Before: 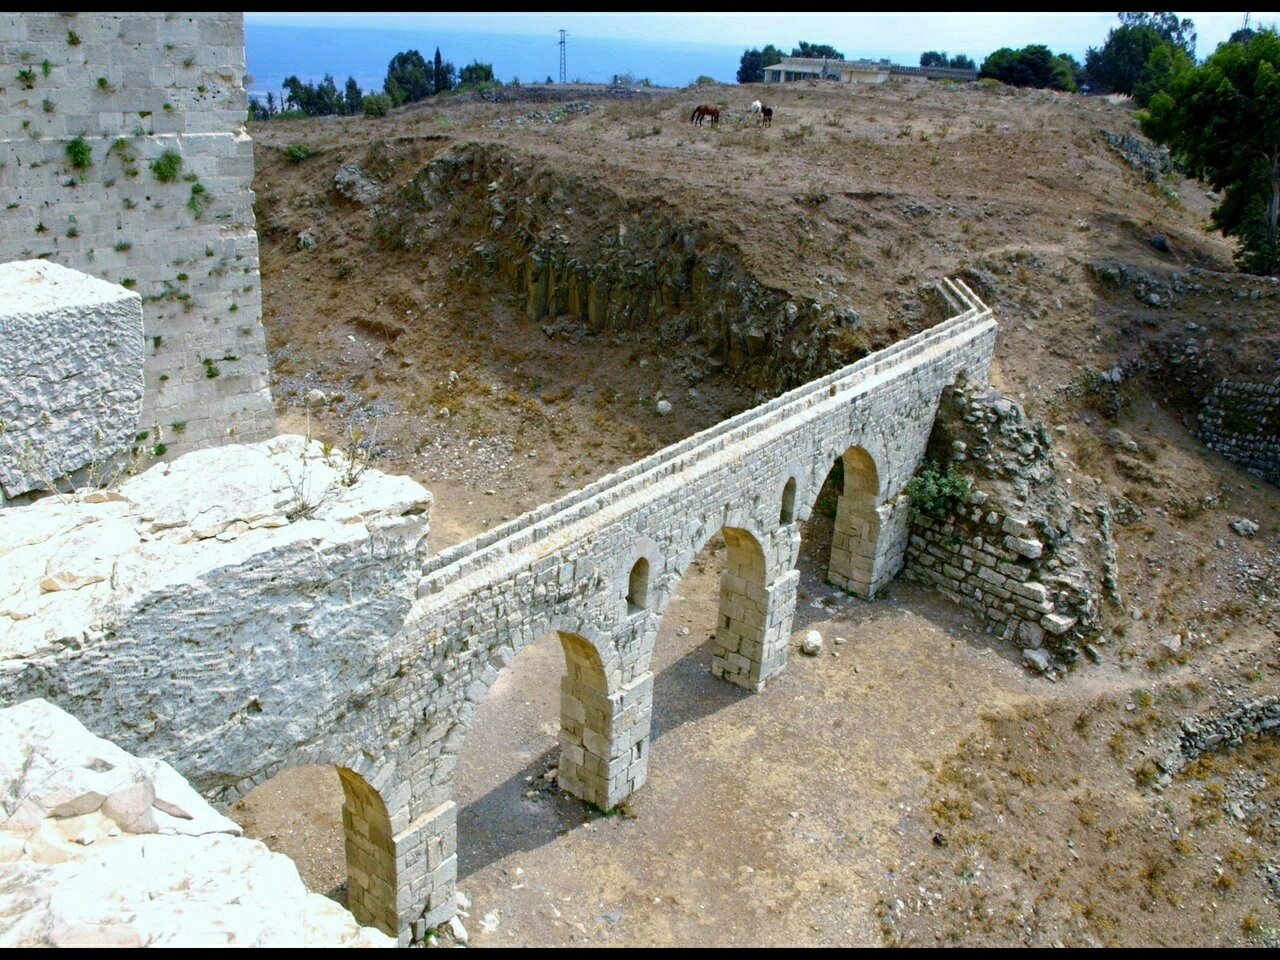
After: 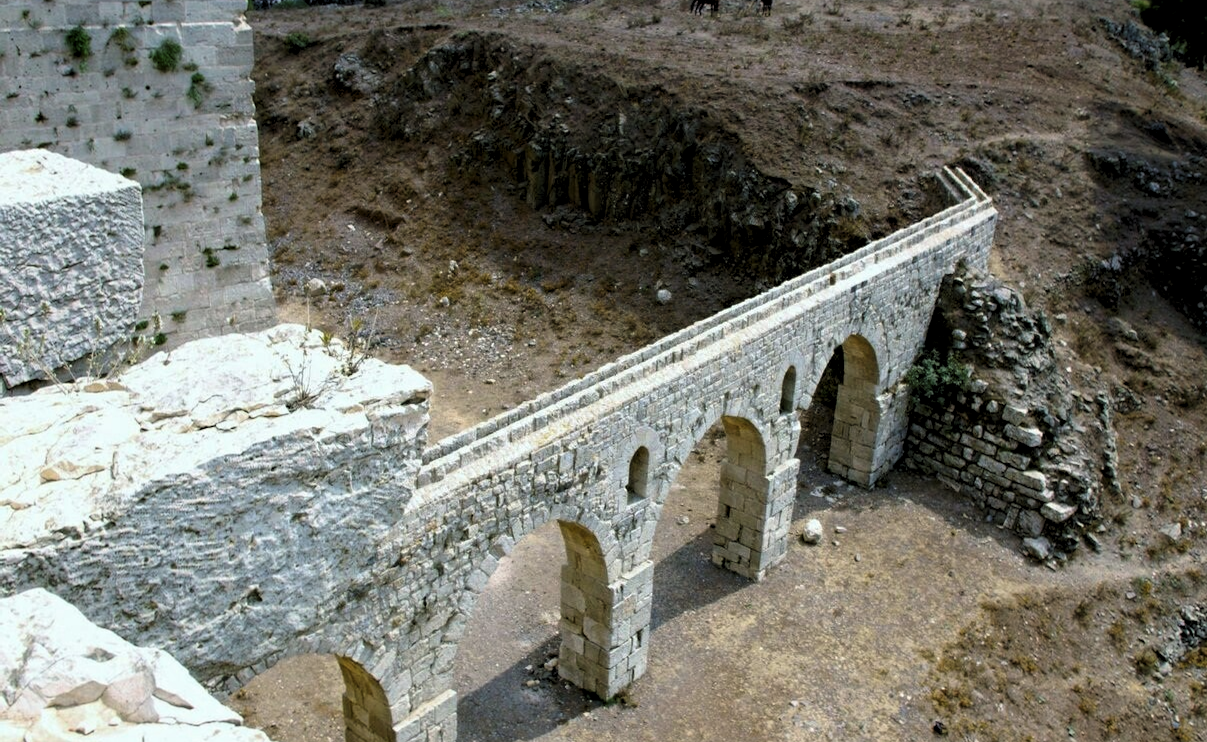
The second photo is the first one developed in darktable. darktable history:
crop and rotate: angle 0.055°, top 11.517%, right 5.551%, bottom 11.084%
levels: black 0.039%, levels [0.116, 0.574, 1]
